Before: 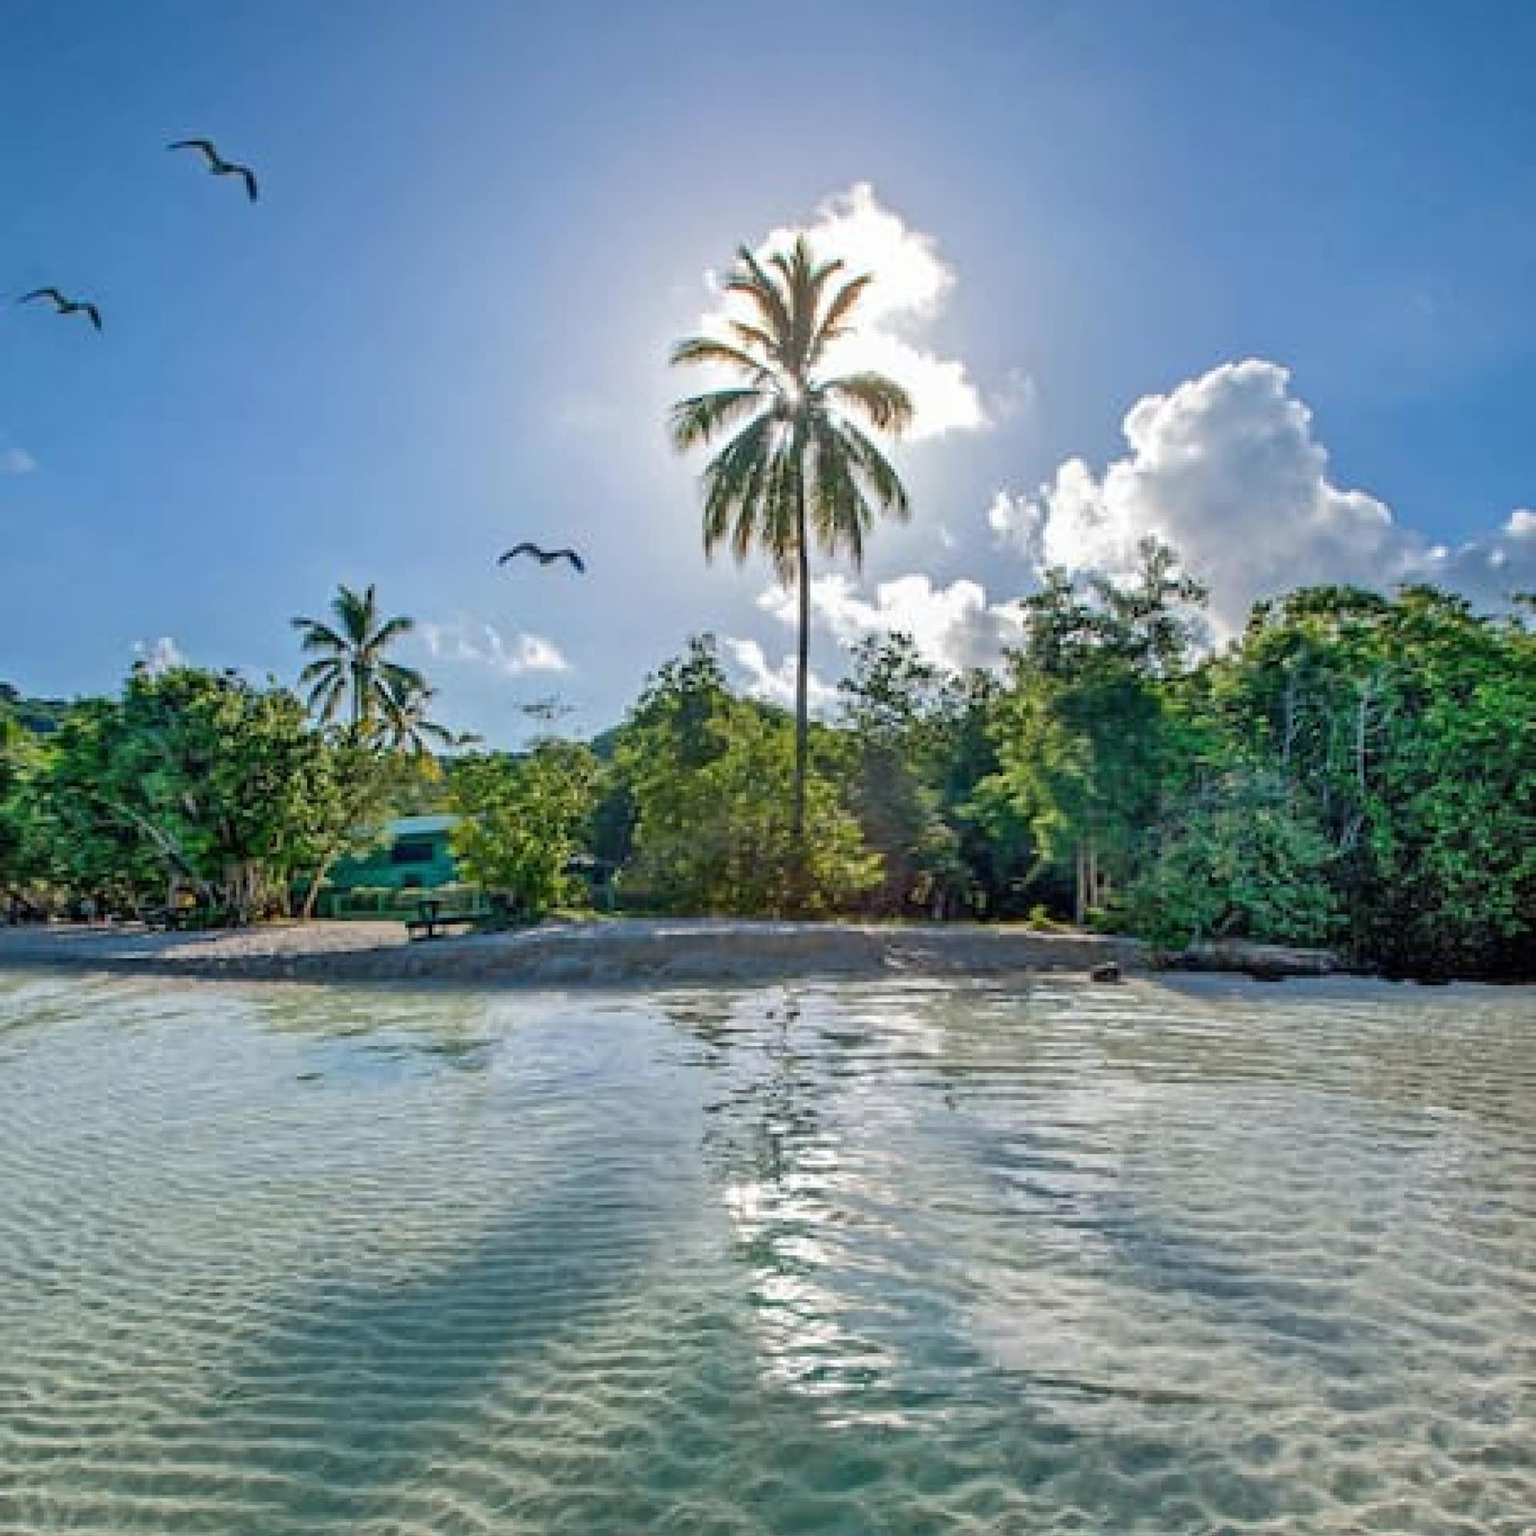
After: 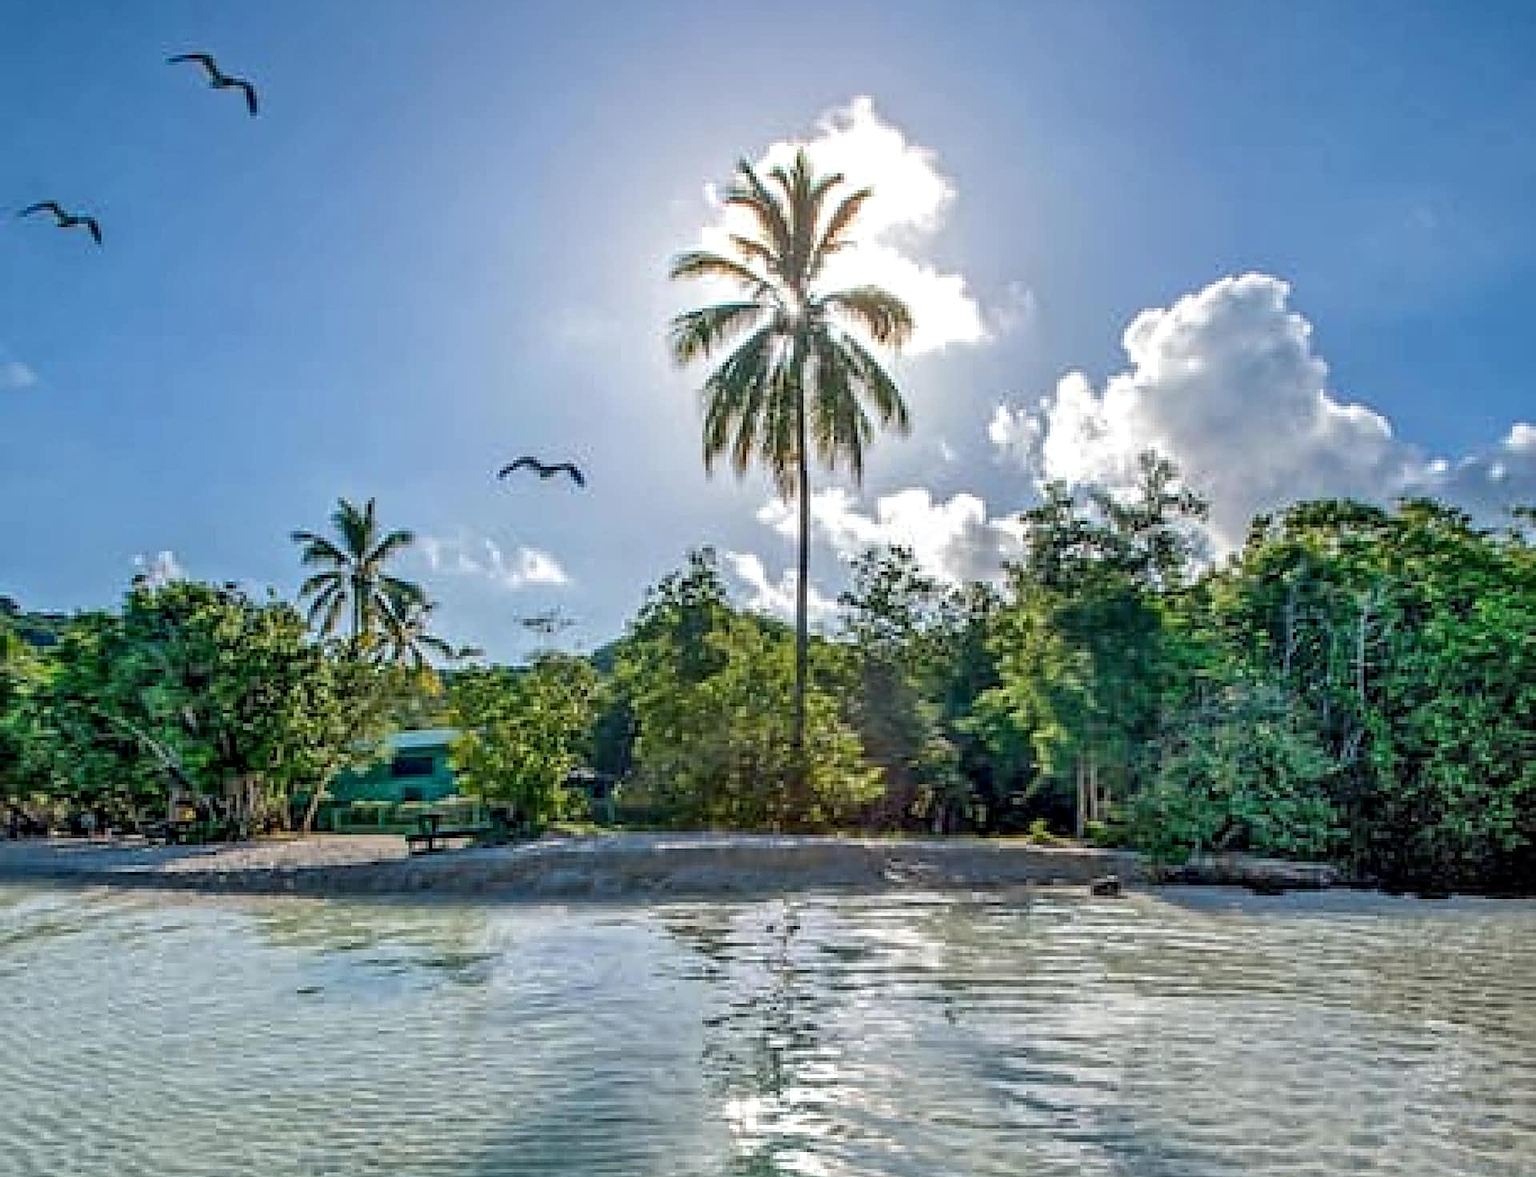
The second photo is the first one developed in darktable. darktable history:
crop: top 5.667%, bottom 17.637%
sharpen: on, module defaults
white balance: red 1, blue 1
local contrast: on, module defaults
